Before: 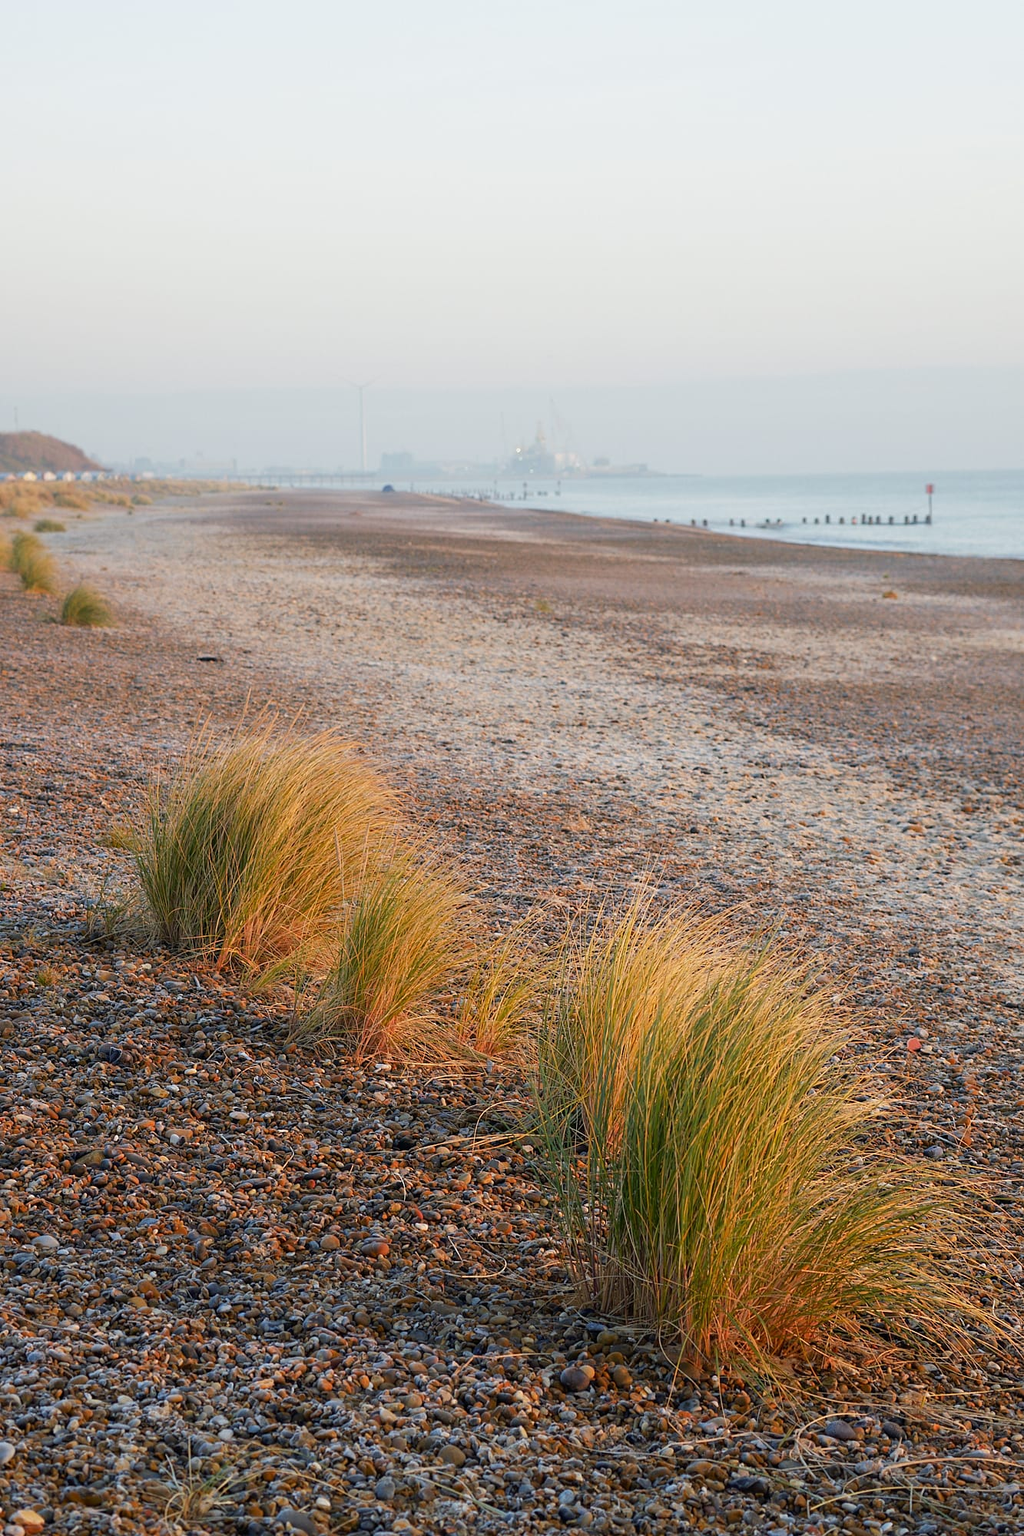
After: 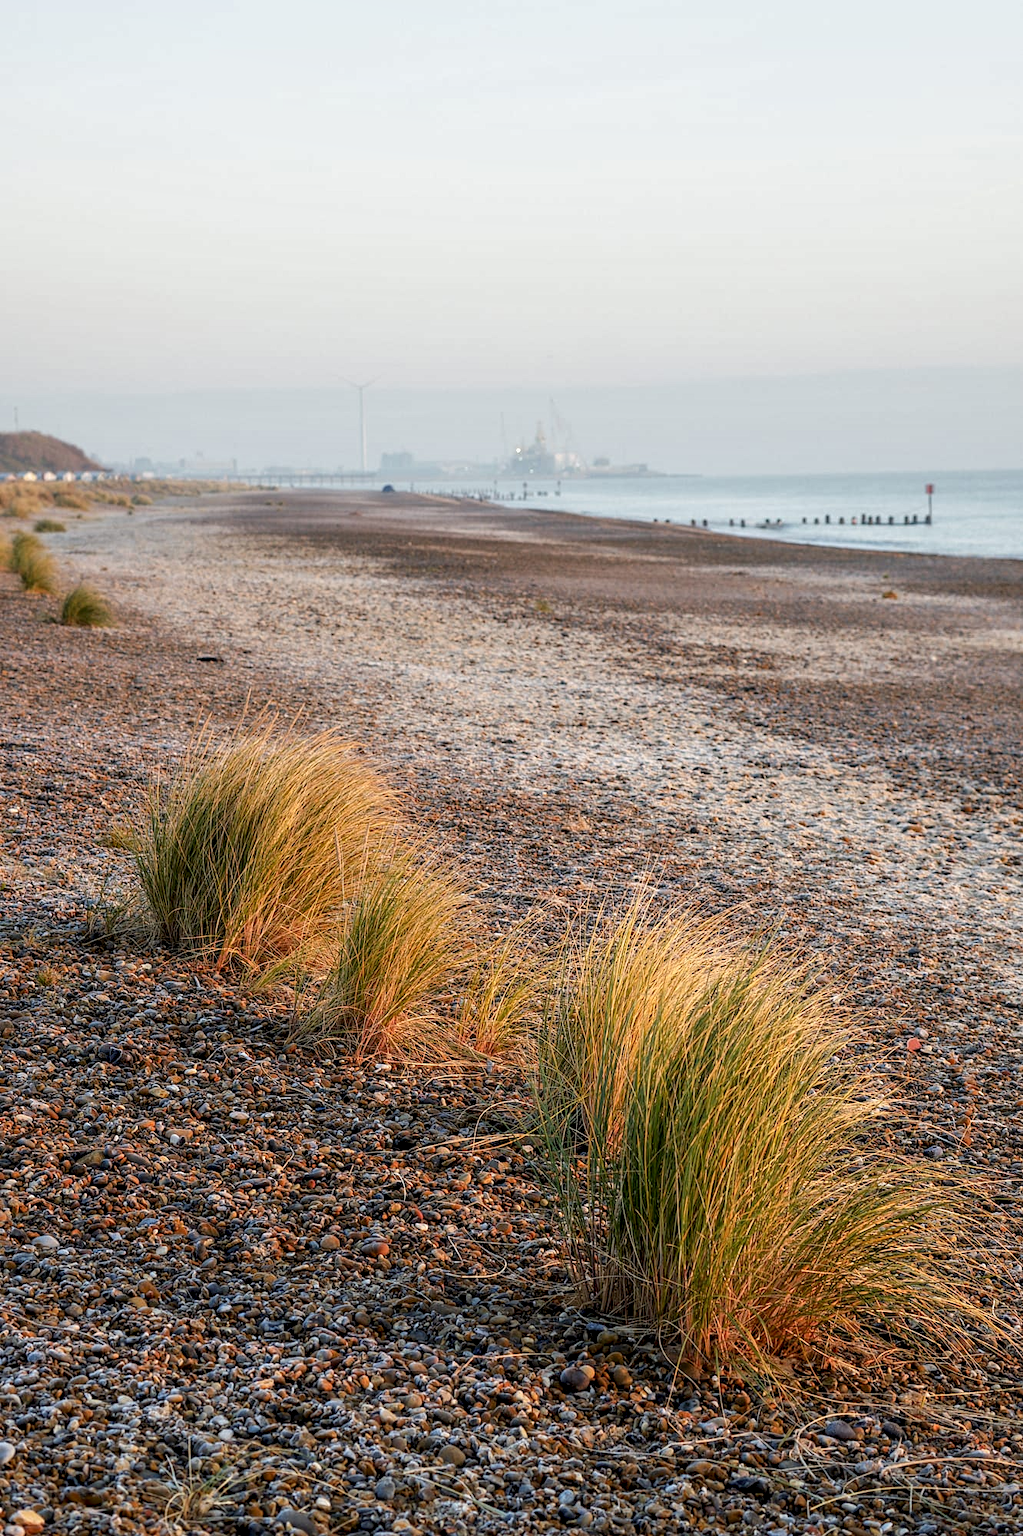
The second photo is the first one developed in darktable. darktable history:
local contrast: highlights 60%, shadows 60%, detail 160%
shadows and highlights: shadows 25, highlights -25
